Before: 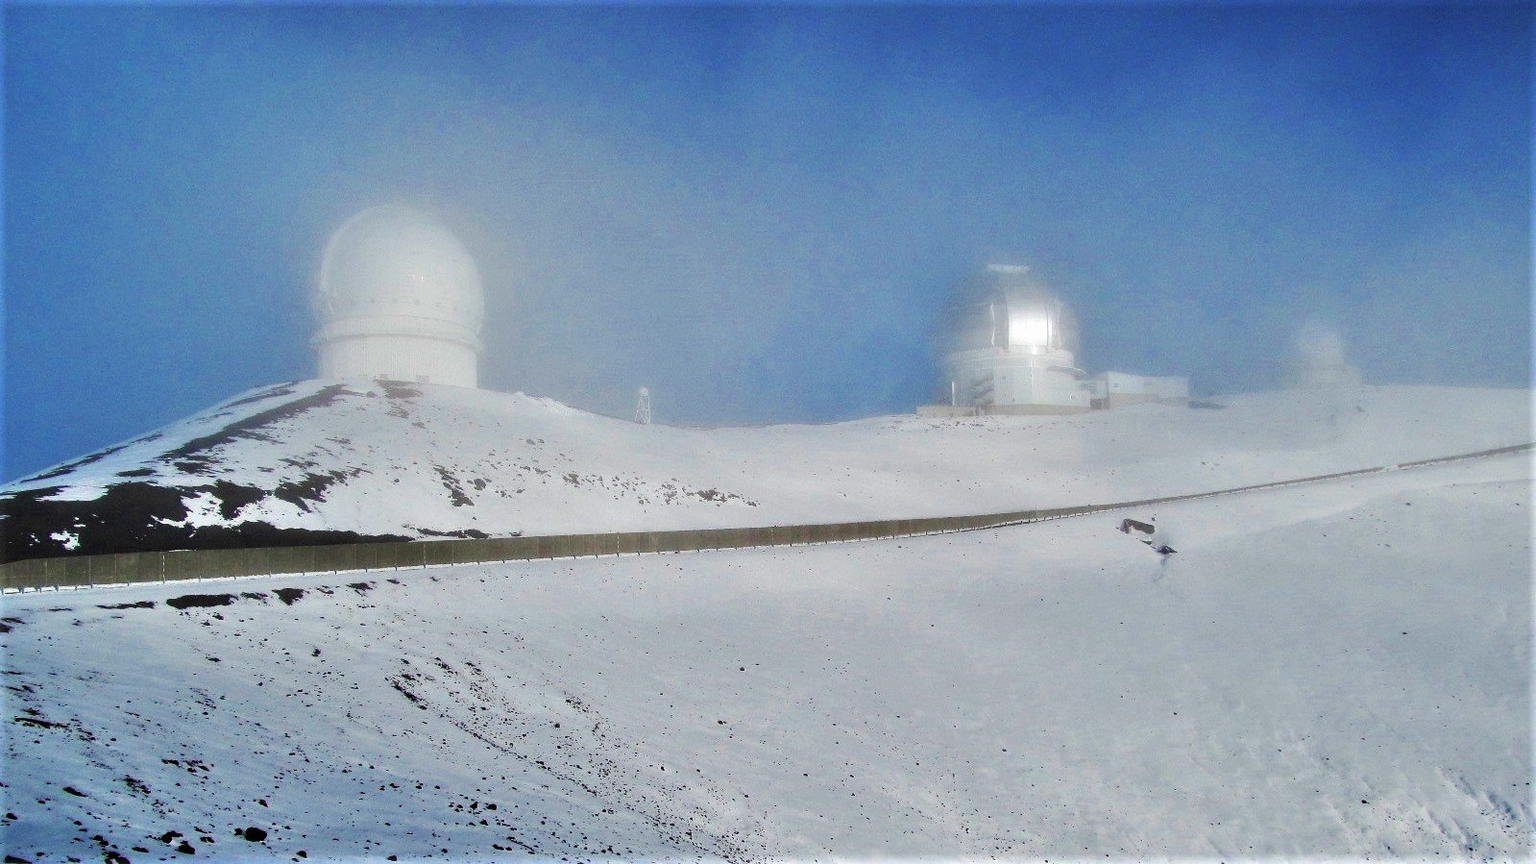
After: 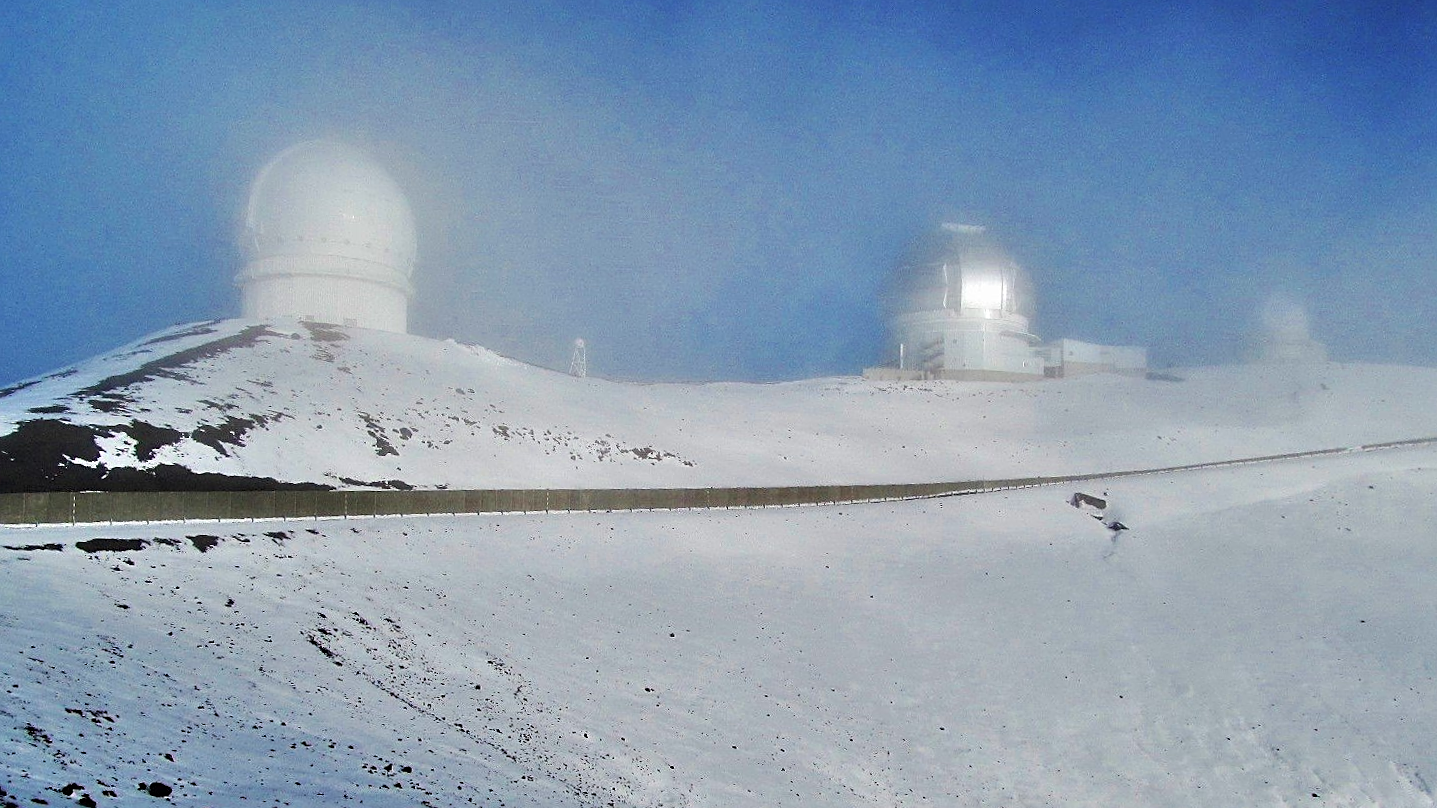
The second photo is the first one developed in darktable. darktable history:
crop and rotate: angle -1.96°, left 3.097%, top 4.154%, right 1.586%, bottom 0.529%
sharpen: on, module defaults
